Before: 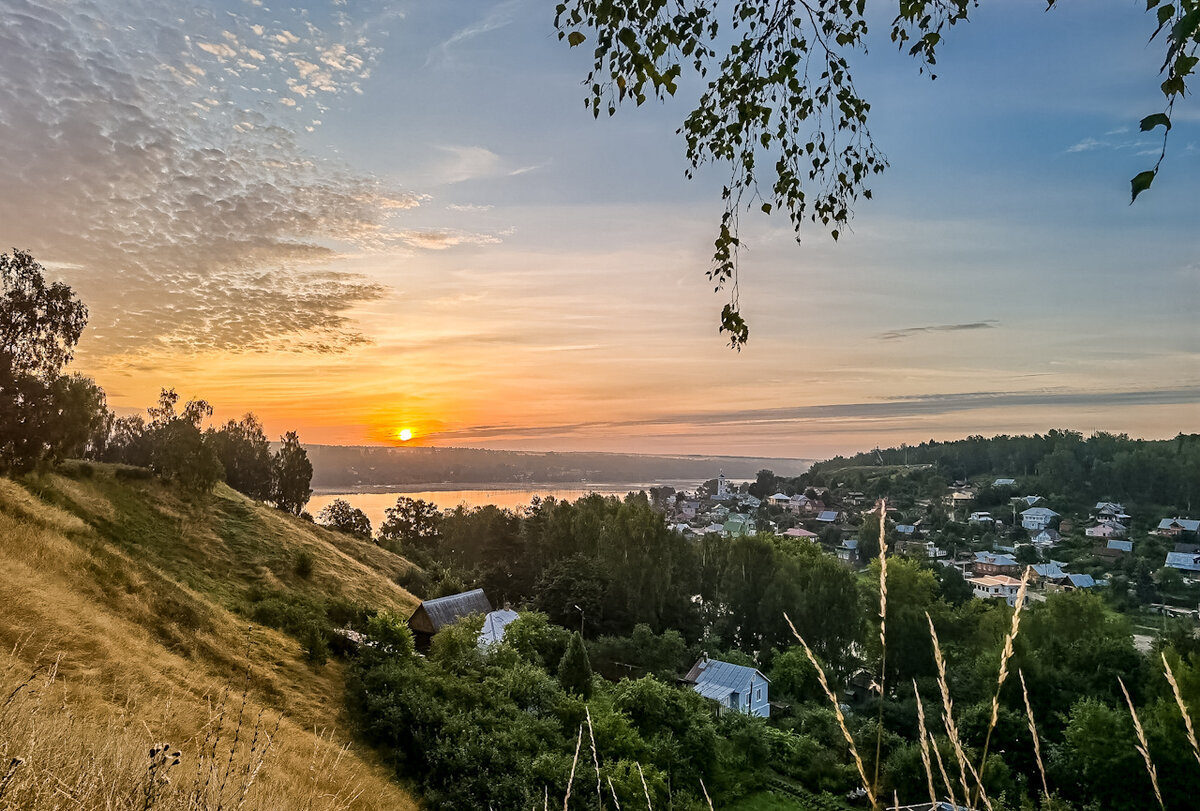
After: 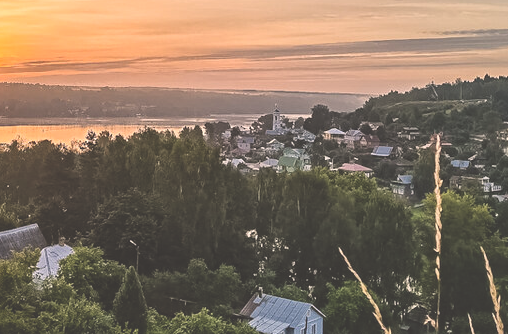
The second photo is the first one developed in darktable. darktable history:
exposure: black level correction -0.042, exposure 0.059 EV, compensate exposure bias true, compensate highlight preservation false
crop: left 37.083%, top 45.025%, right 20.566%, bottom 13.717%
local contrast: mode bilateral grid, contrast 21, coarseness 49, detail 132%, midtone range 0.2
color correction: highlights a* 5.8, highlights b* 4.9
